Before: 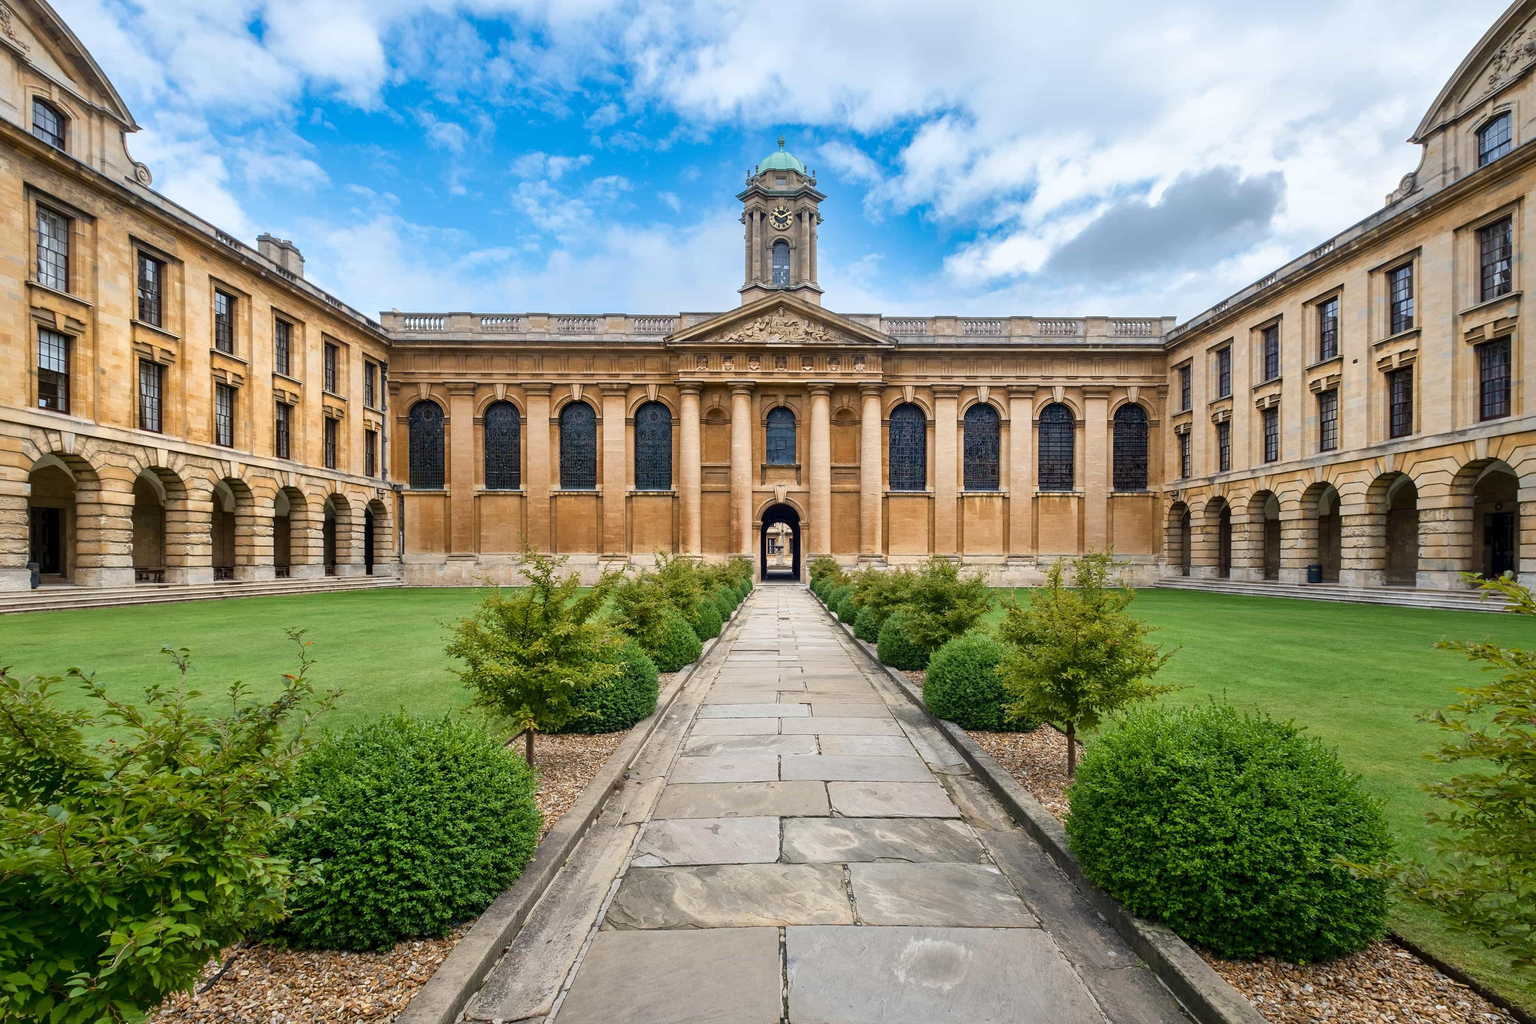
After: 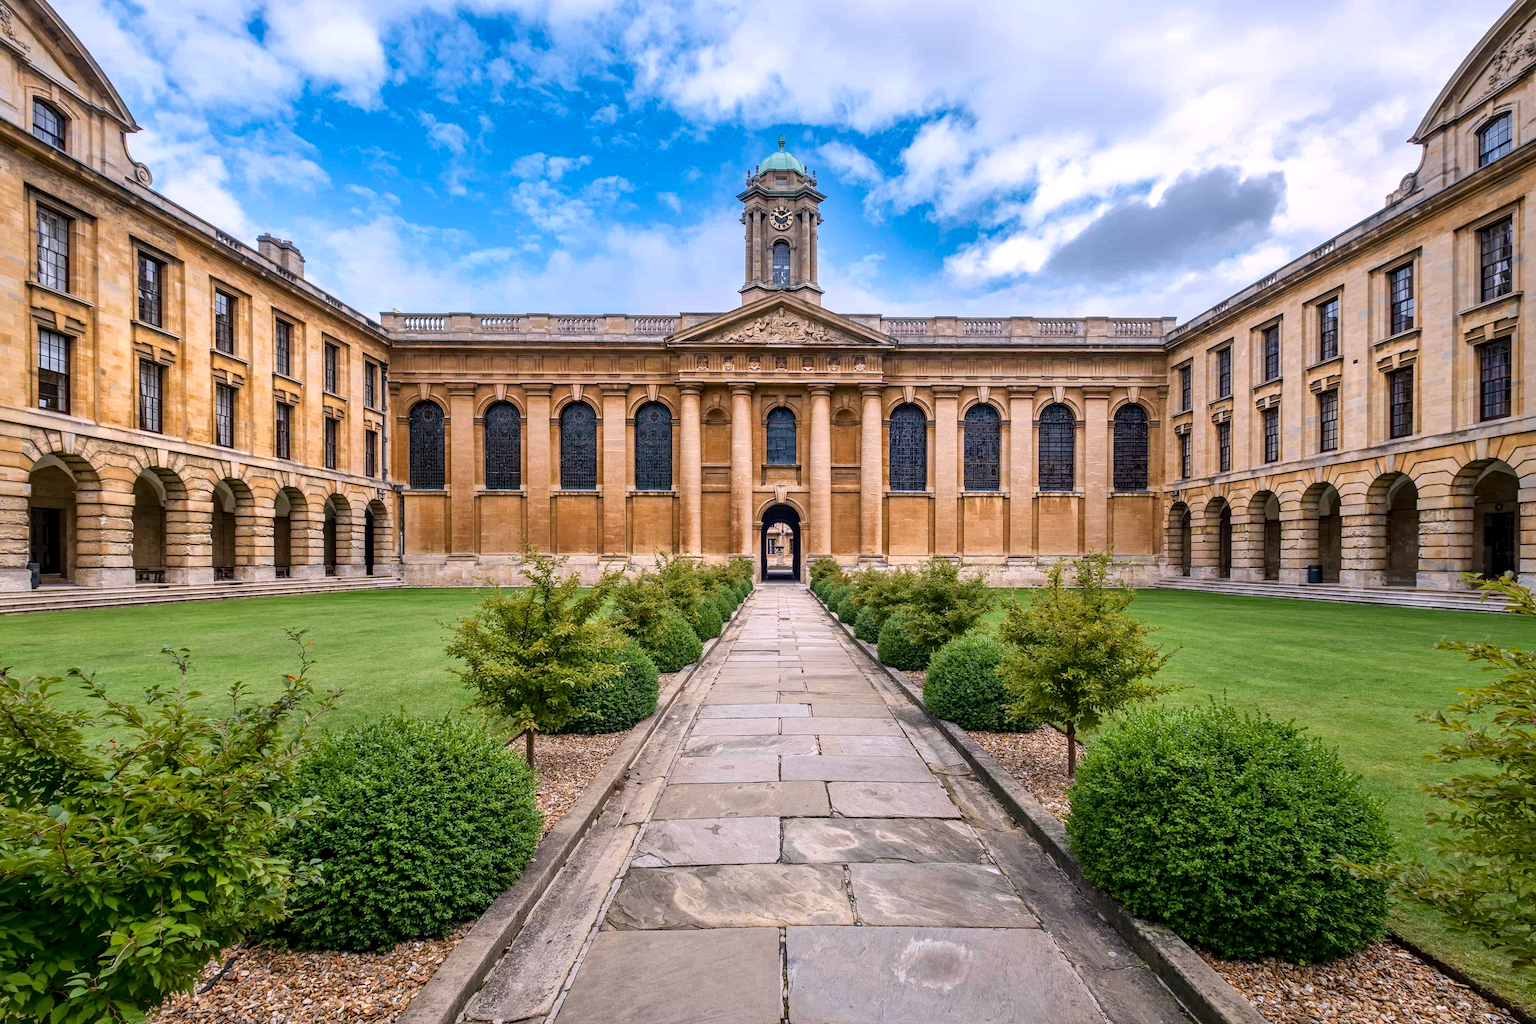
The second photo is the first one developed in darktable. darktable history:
local contrast: on, module defaults
white balance: red 1.05, blue 1.072
haze removal: compatibility mode true, adaptive false
